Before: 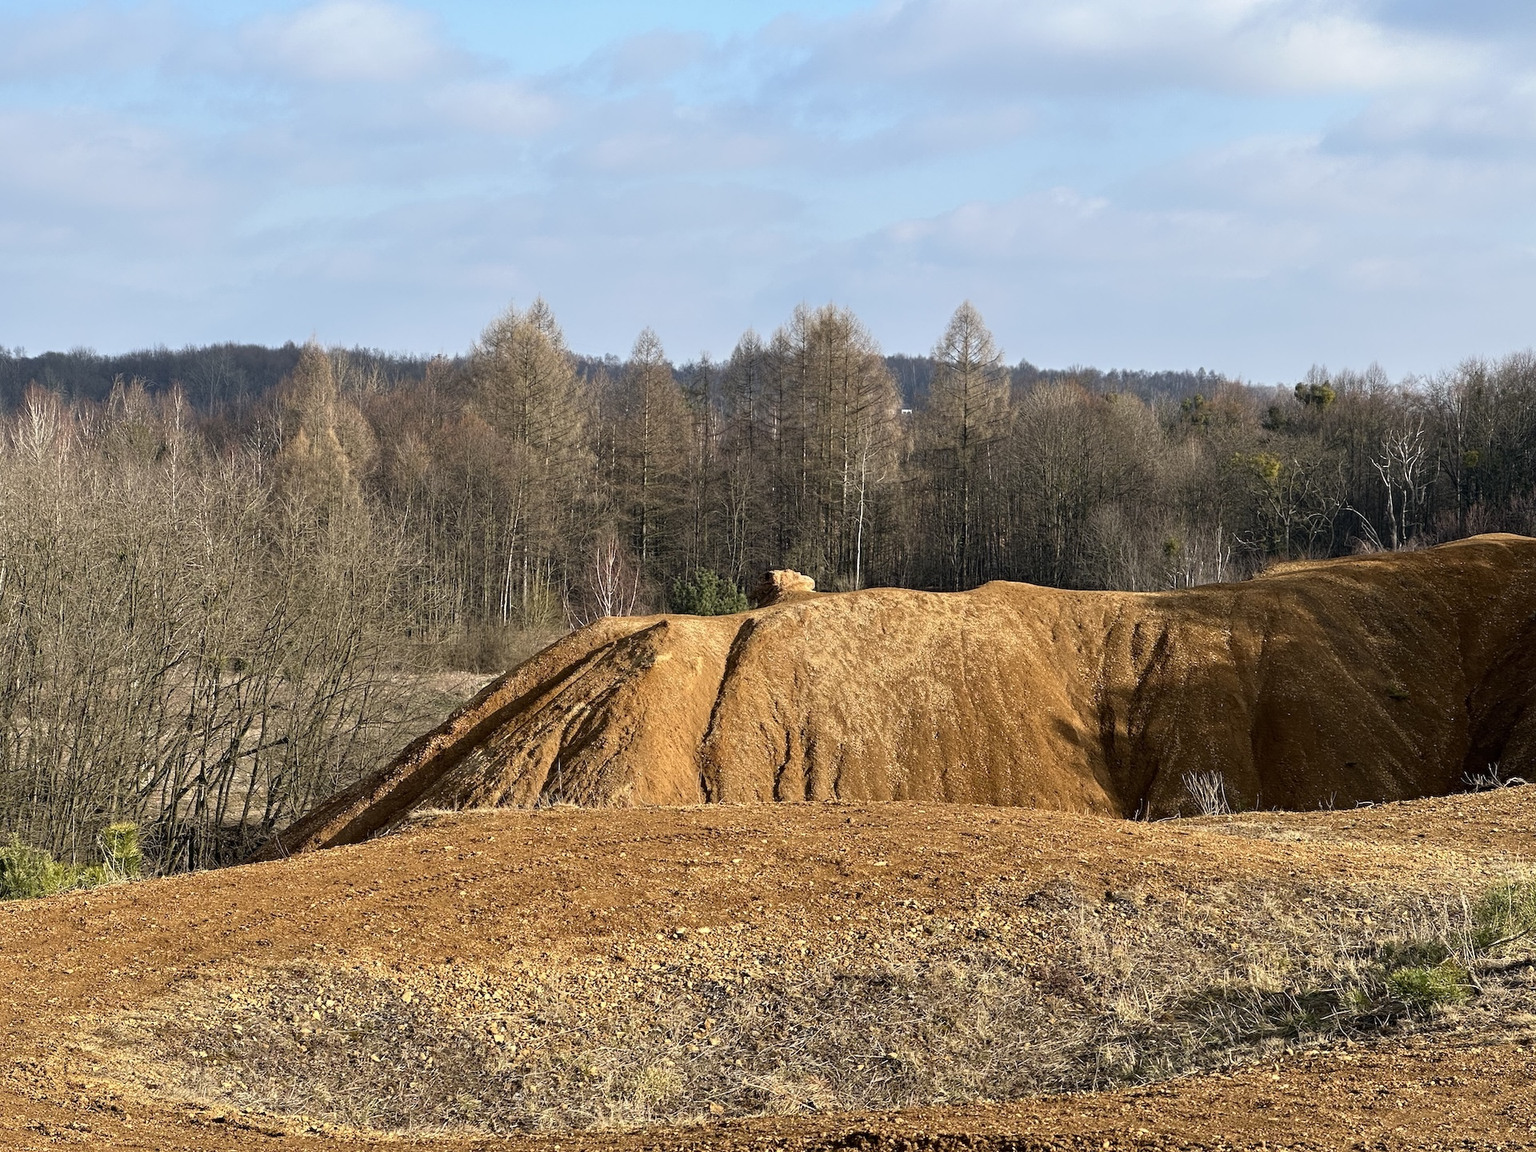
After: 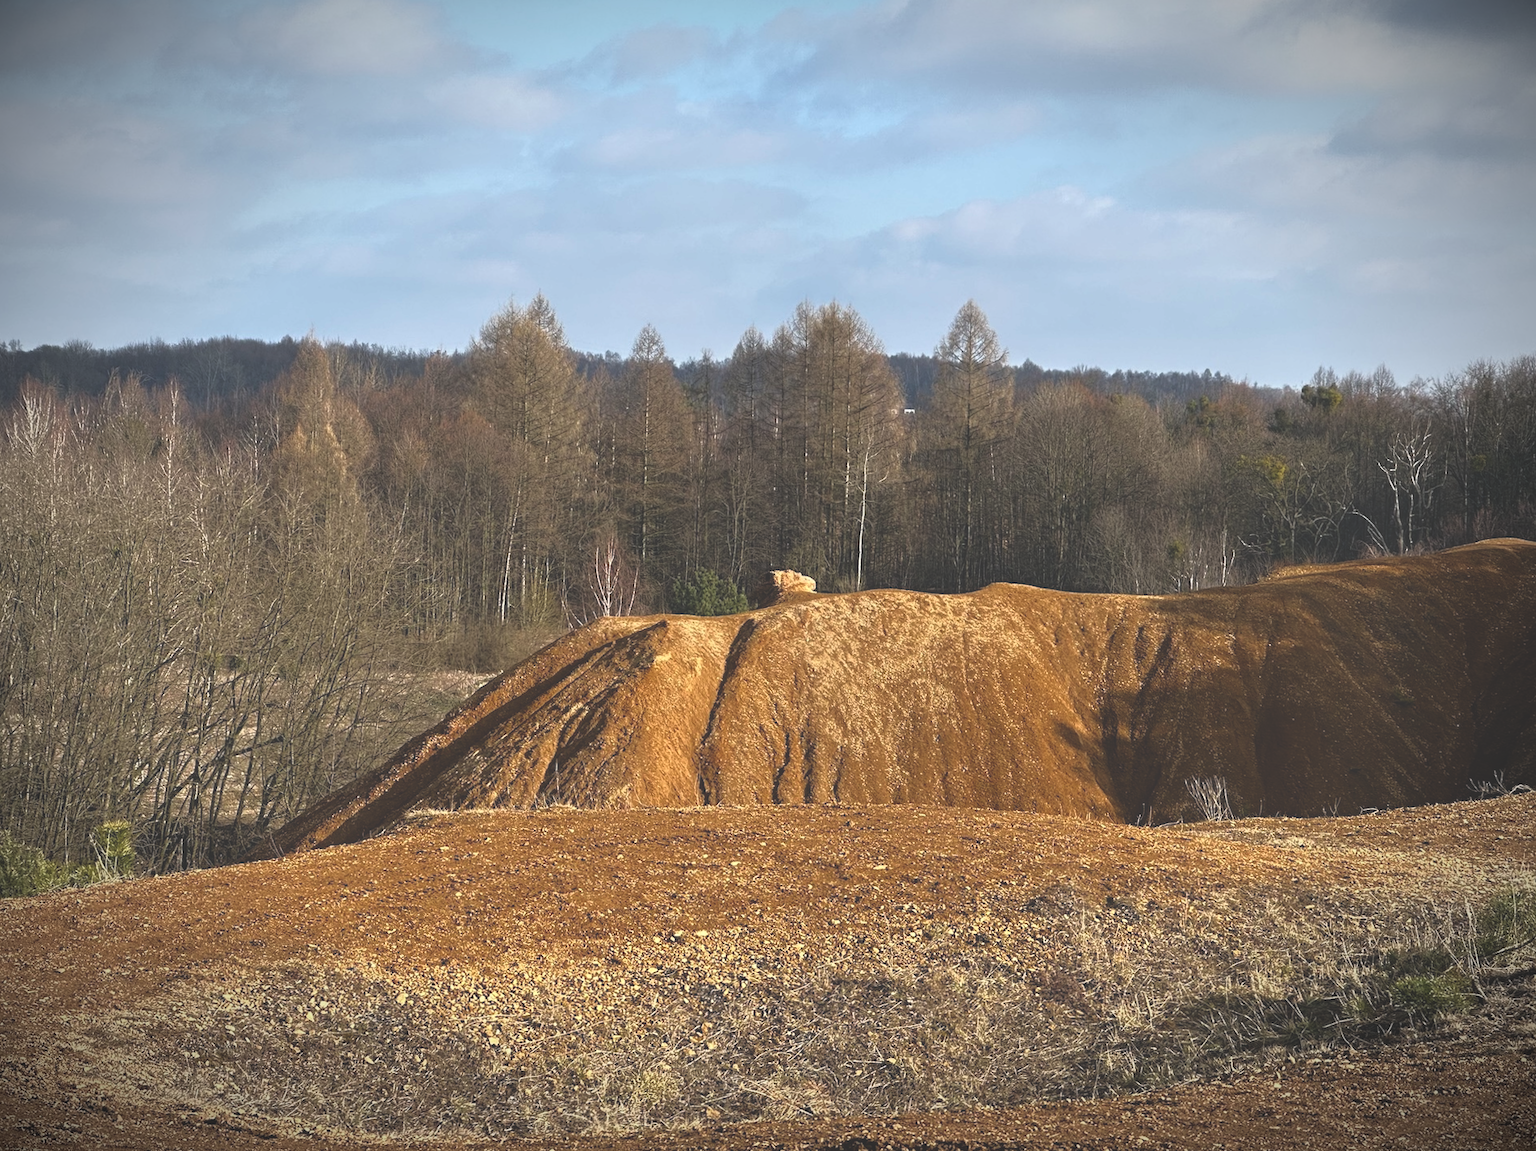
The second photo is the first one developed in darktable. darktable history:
exposure: black level correction -0.042, exposure 0.063 EV, compensate exposure bias true, compensate highlight preservation false
crop and rotate: angle -0.384°
vignetting: fall-off start 80.71%, fall-off radius 61.57%, brightness -0.865, automatic ratio true, width/height ratio 1.42
tone curve: curves: ch0 [(0, 0) (0.48, 0.431) (0.7, 0.609) (0.864, 0.854) (1, 1)], color space Lab, independent channels, preserve colors none
